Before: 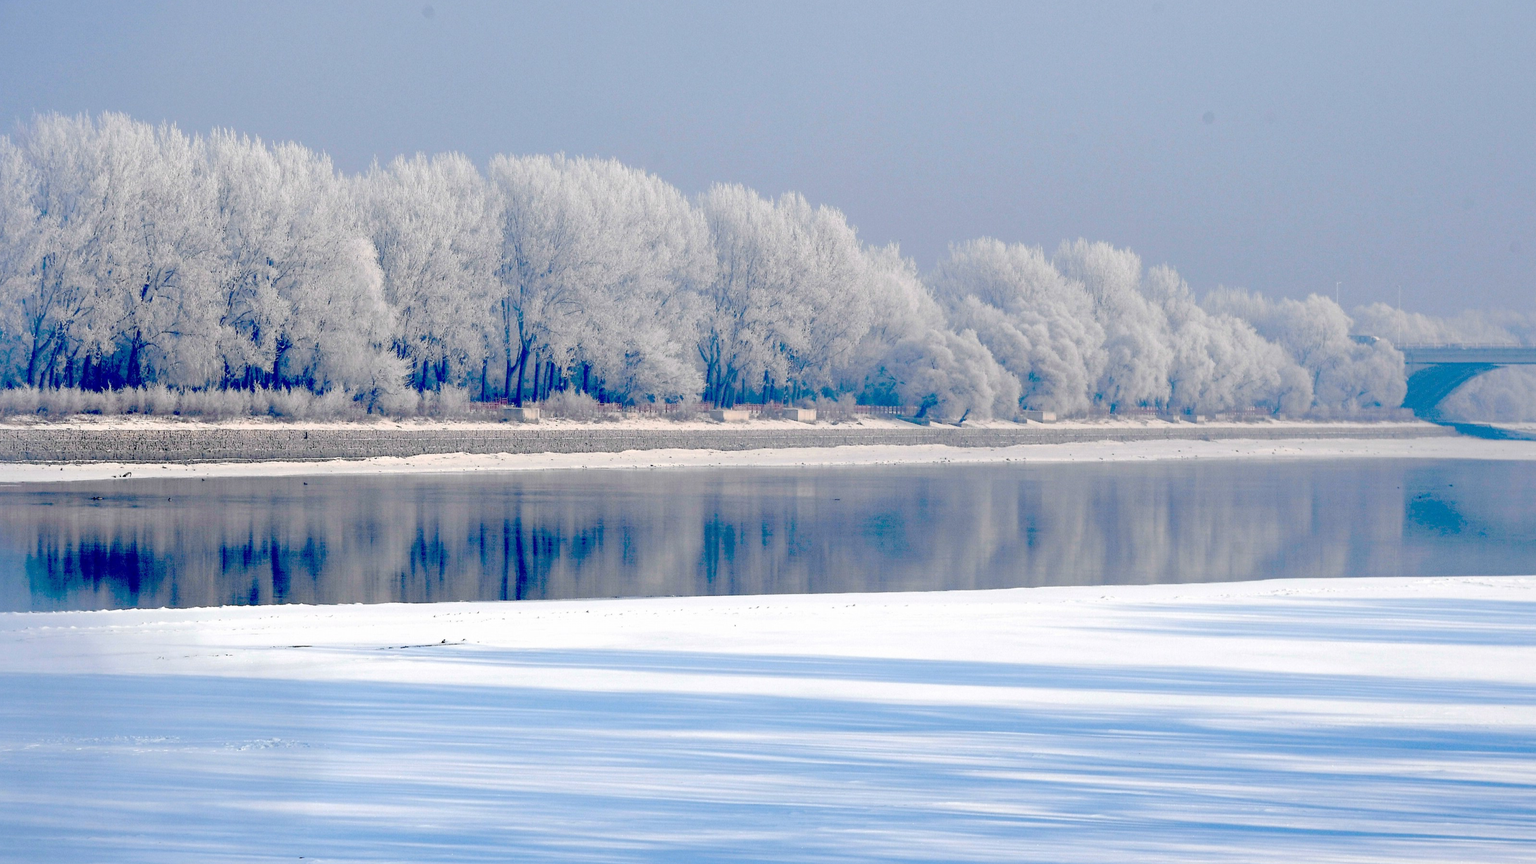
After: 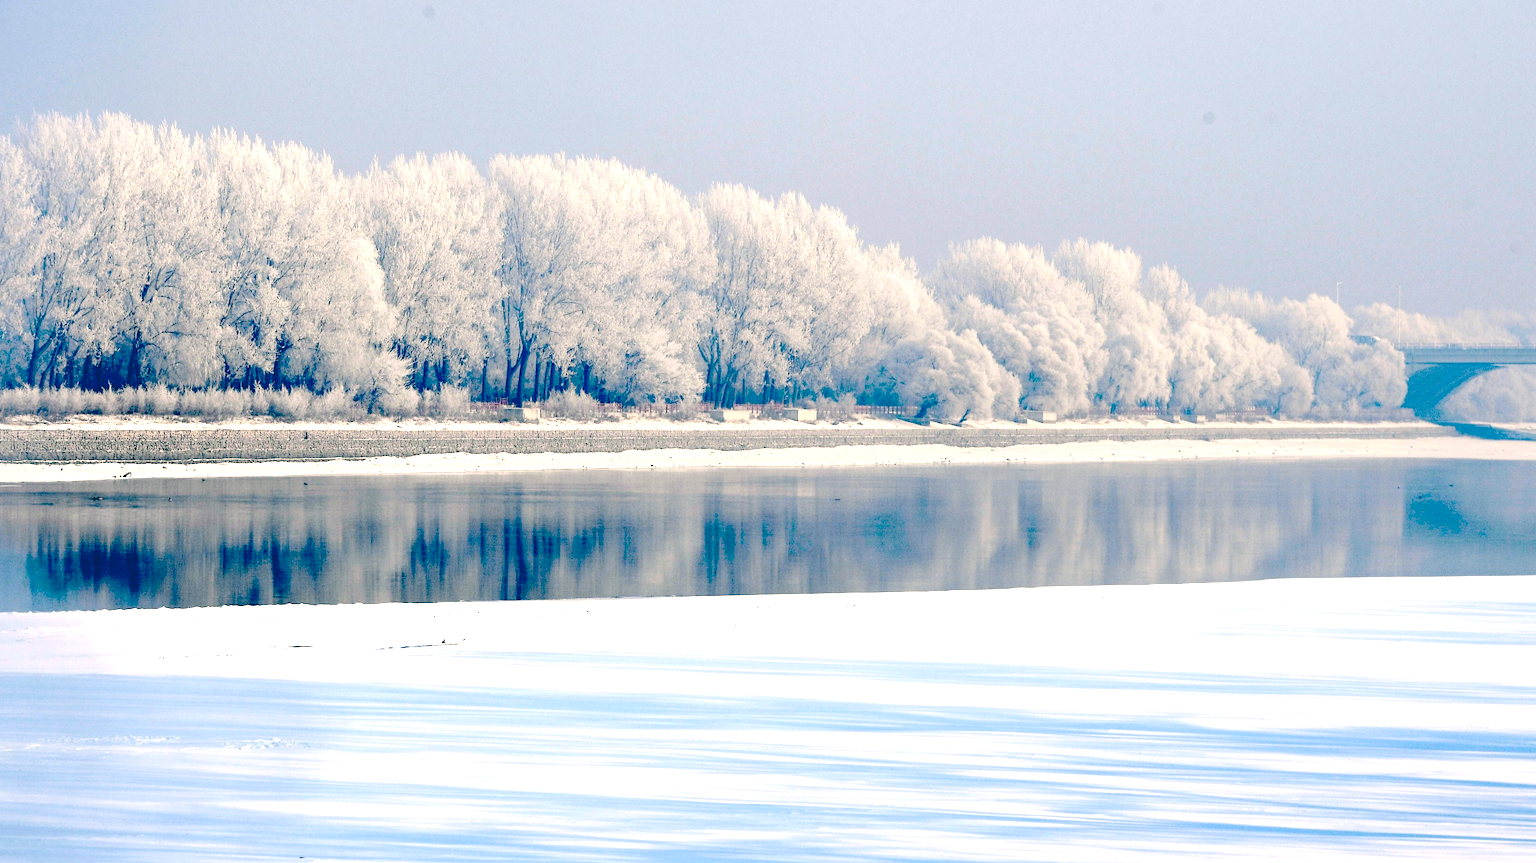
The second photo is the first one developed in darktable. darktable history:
color balance: lift [1.005, 0.99, 1.007, 1.01], gamma [1, 0.979, 1.011, 1.021], gain [0.923, 1.098, 1.025, 0.902], input saturation 90.45%, contrast 7.73%, output saturation 105.91%
tone equalizer: -8 EV -0.75 EV, -7 EV -0.7 EV, -6 EV -0.6 EV, -5 EV -0.4 EV, -3 EV 0.4 EV, -2 EV 0.6 EV, -1 EV 0.7 EV, +0 EV 0.75 EV, edges refinement/feathering 500, mask exposure compensation -1.57 EV, preserve details no
contrast brightness saturation: contrast 0.05, brightness 0.06, saturation 0.01
